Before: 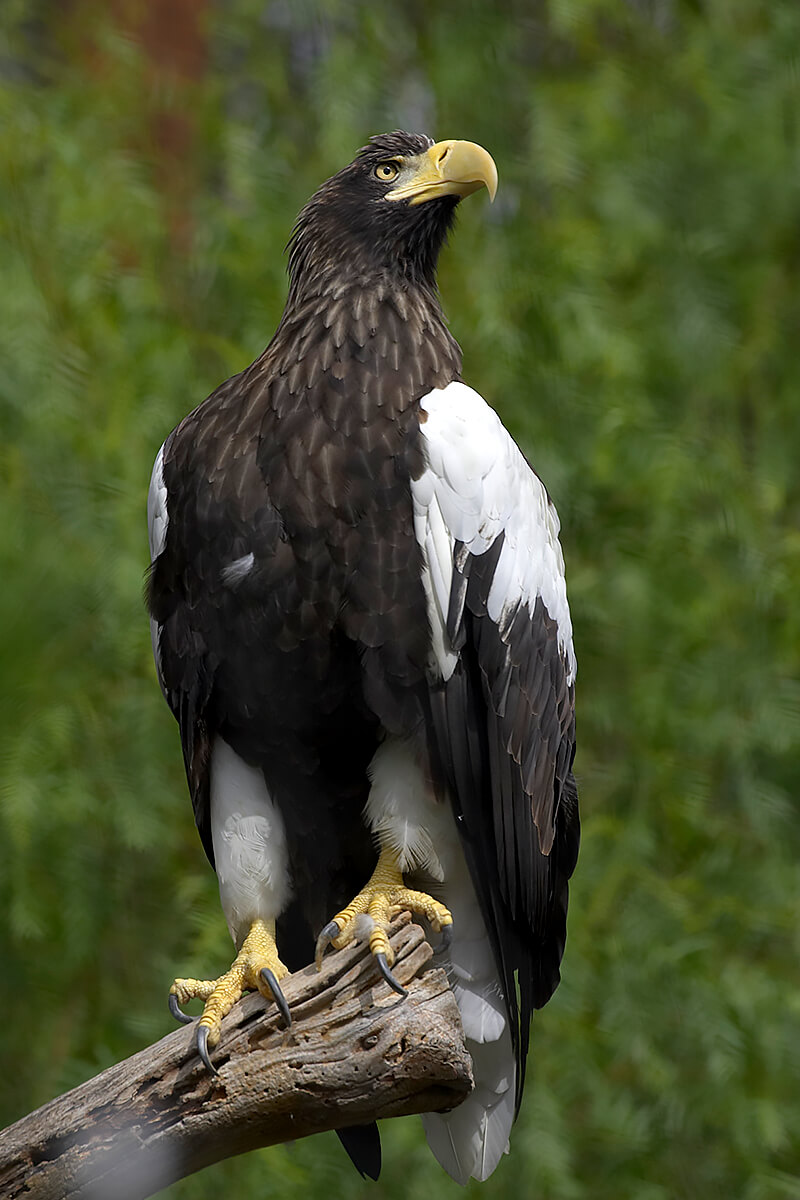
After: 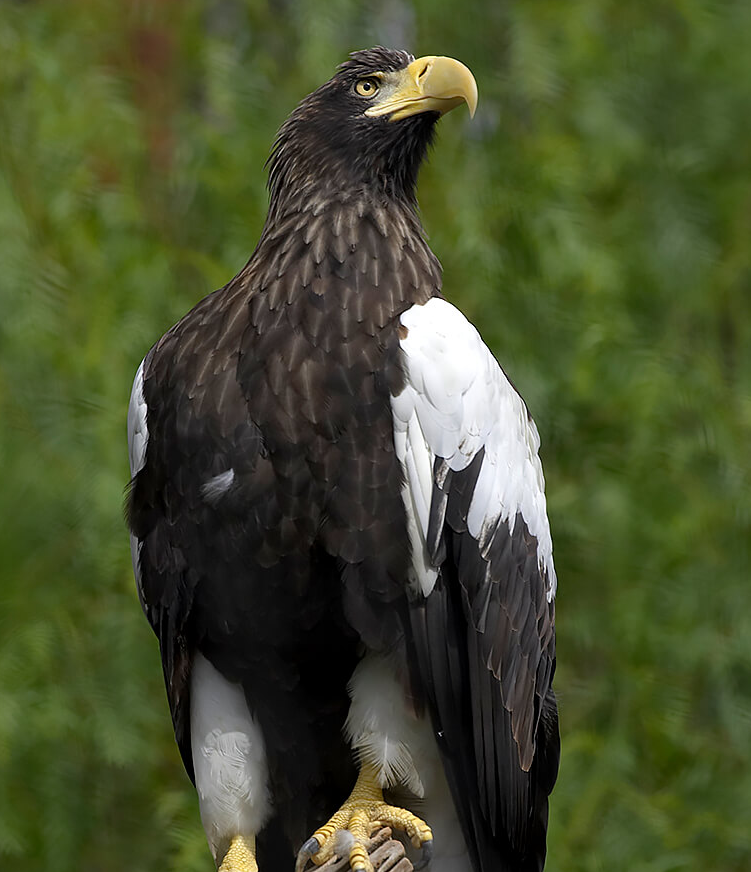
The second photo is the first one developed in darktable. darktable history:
crop: left 2.56%, top 7.011%, right 3.463%, bottom 20.249%
